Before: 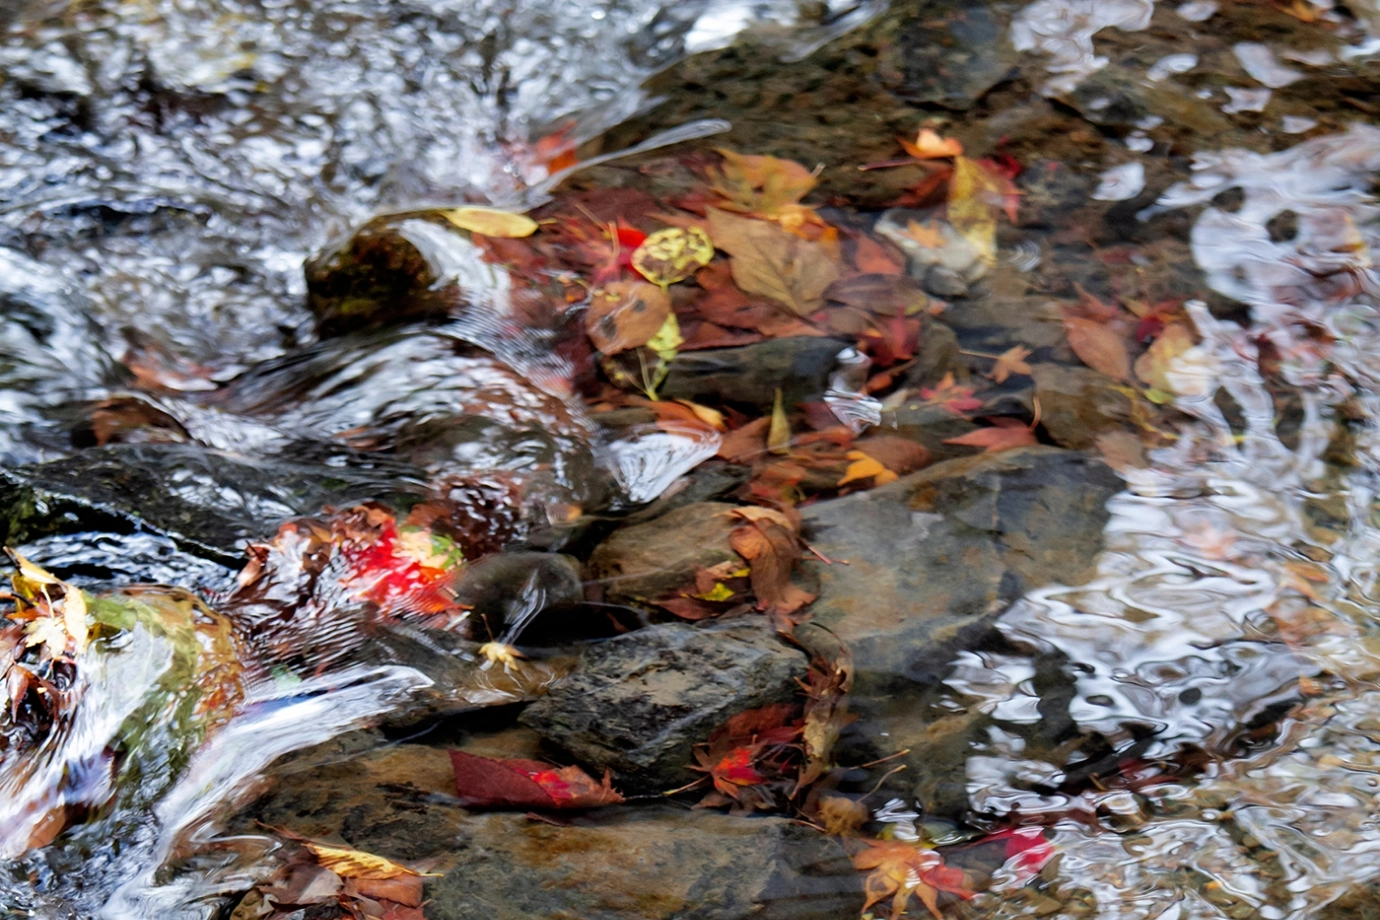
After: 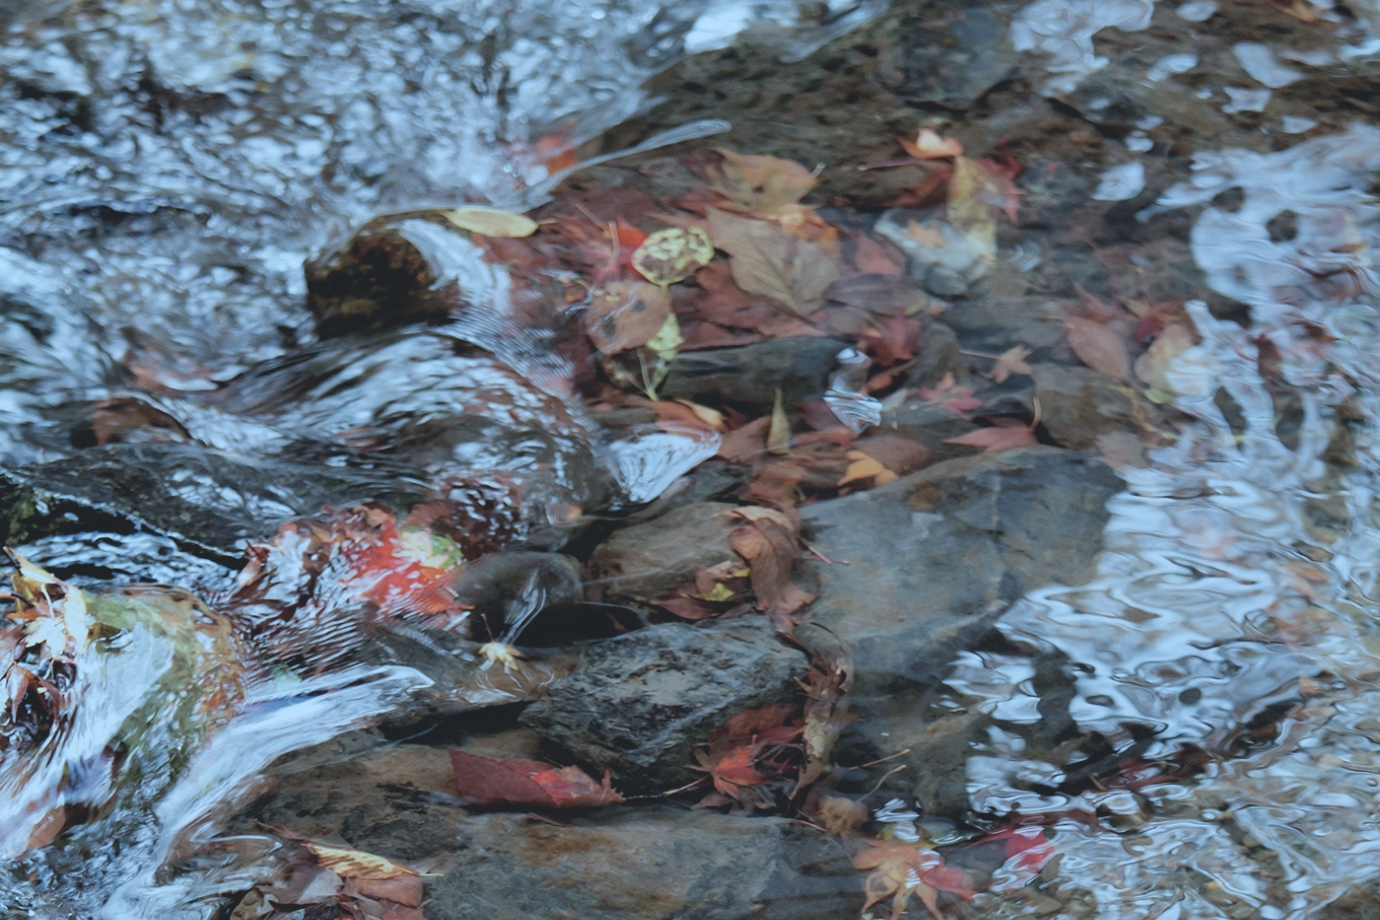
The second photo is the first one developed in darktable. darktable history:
contrast brightness saturation: contrast -0.26, saturation -0.43
color correction: highlights a* -9.73, highlights b* -21.22
